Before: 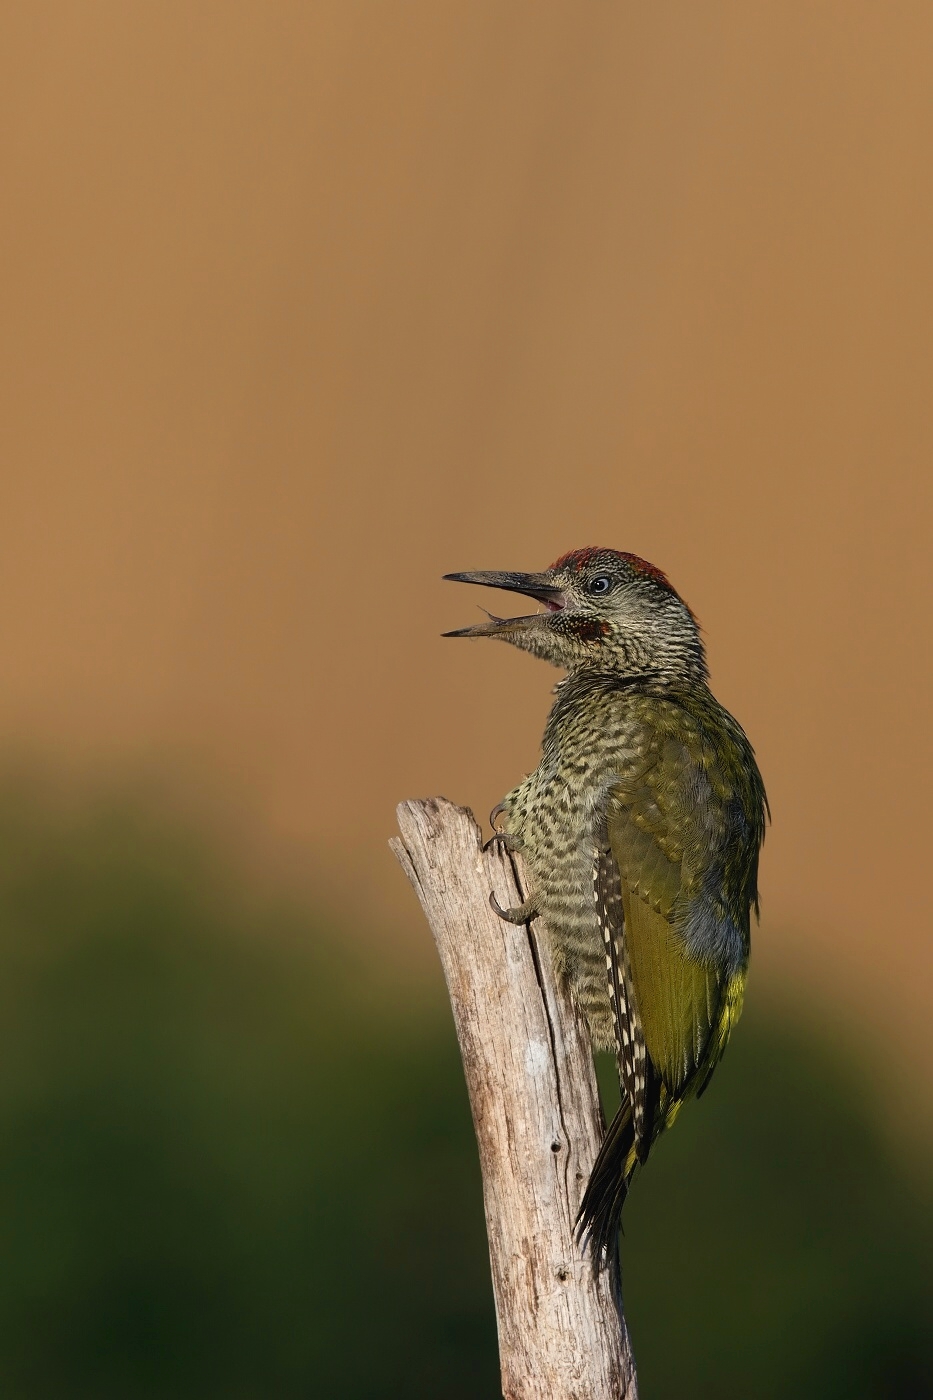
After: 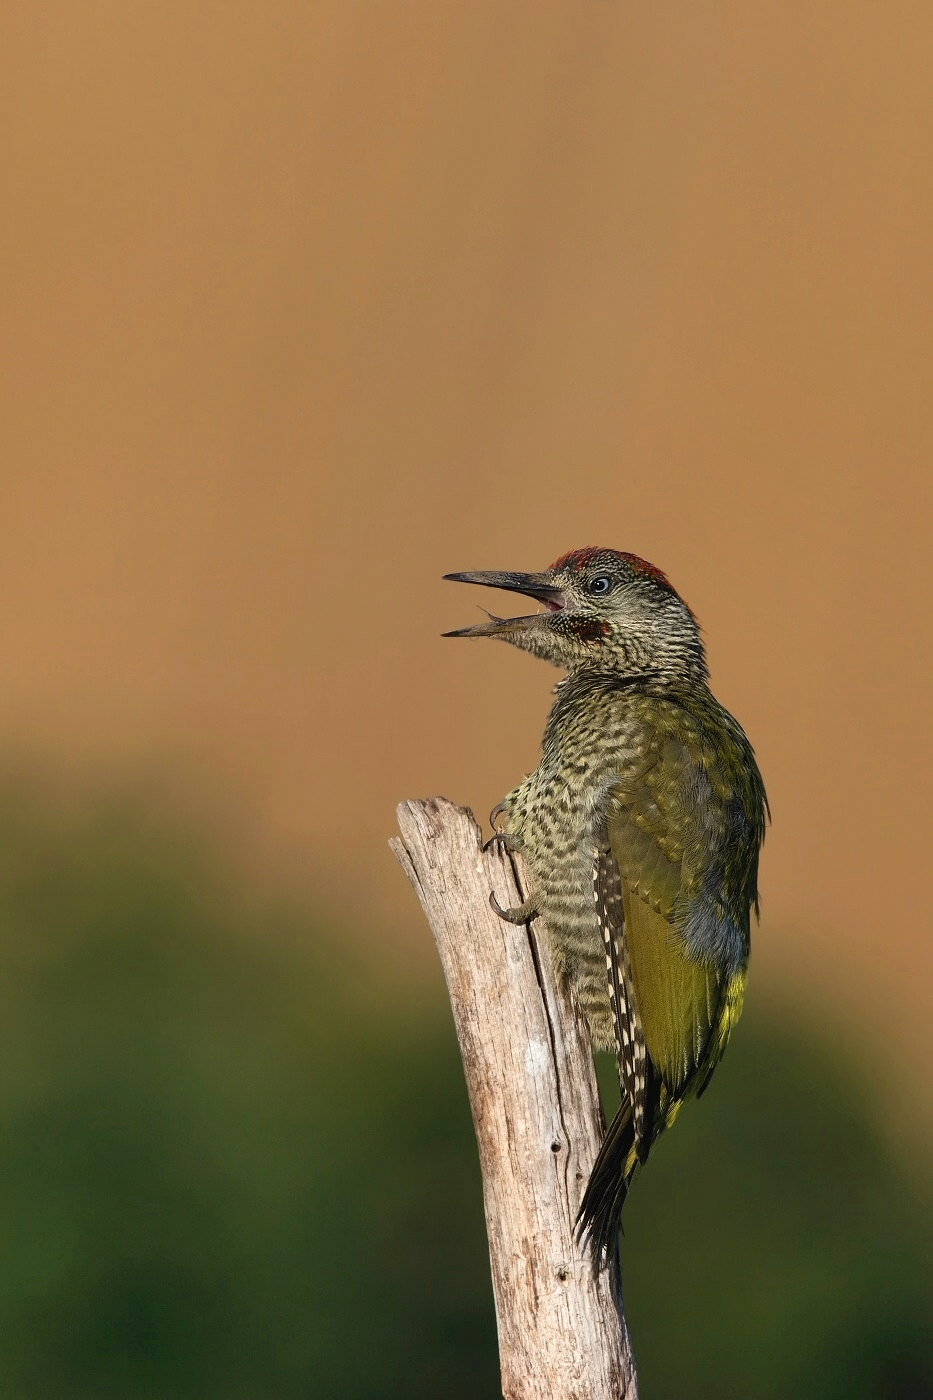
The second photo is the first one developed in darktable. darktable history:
exposure: exposure 0.2 EV, compensate highlight preservation false
shadows and highlights: radius 133.83, soften with gaussian
